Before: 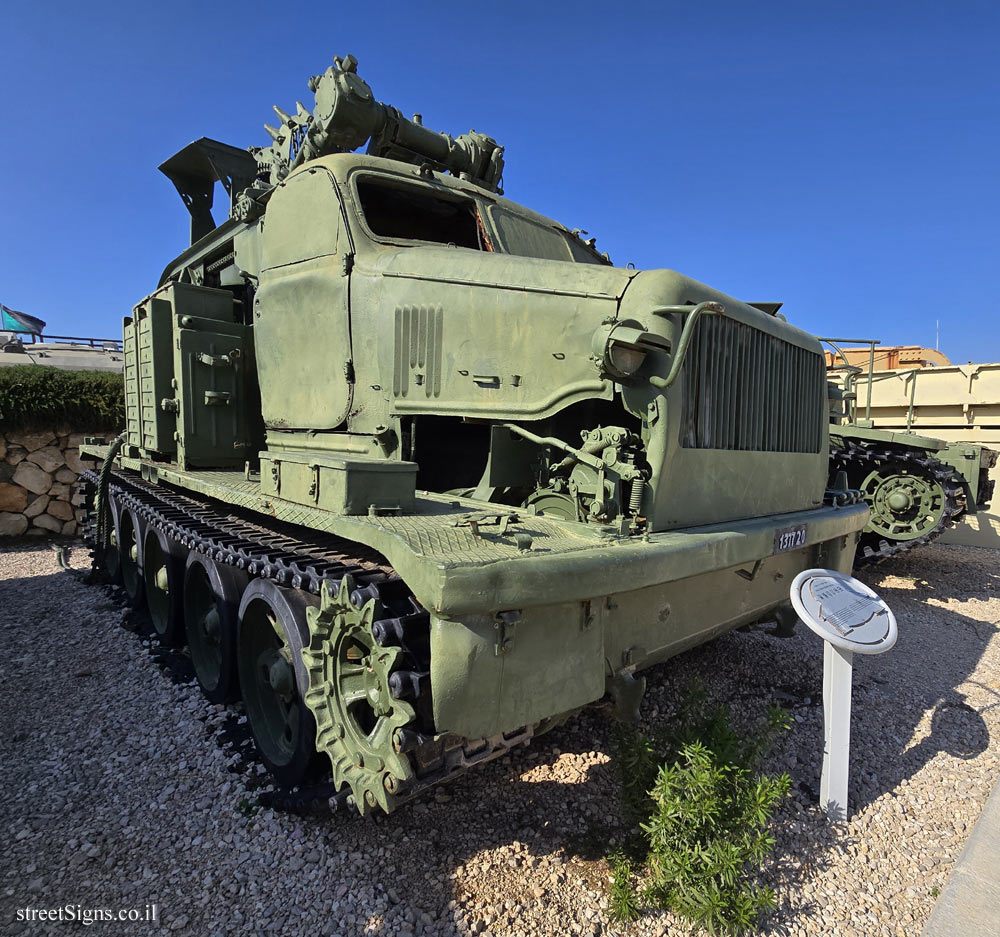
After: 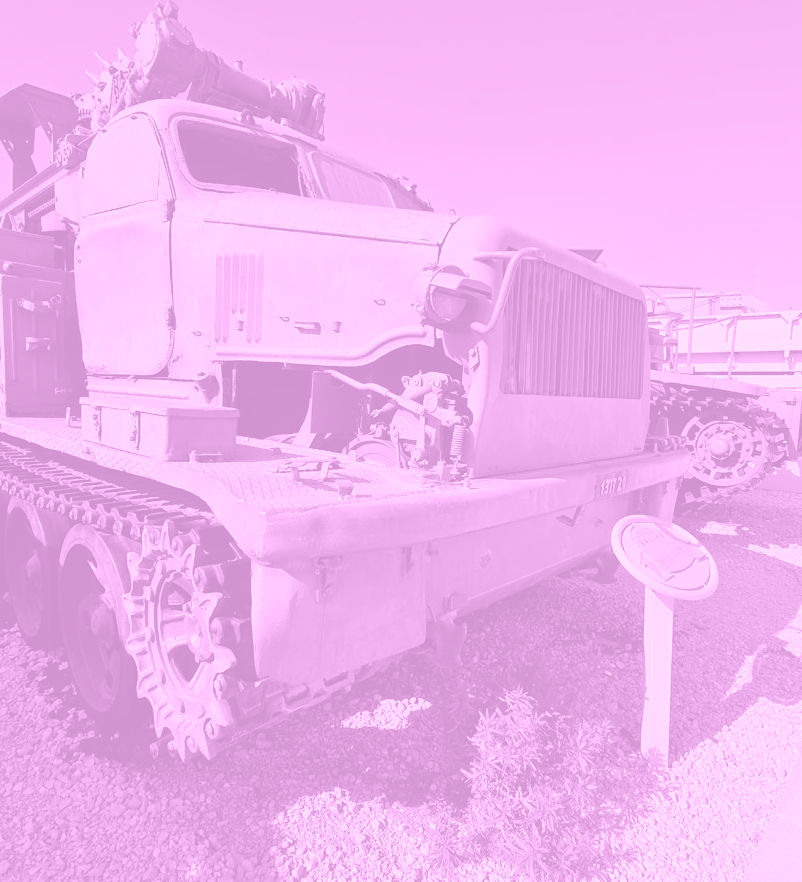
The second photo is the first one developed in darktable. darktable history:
crop and rotate: left 17.959%, top 5.771%, right 1.742%
colorize: hue 331.2°, saturation 75%, source mix 30.28%, lightness 70.52%, version 1
